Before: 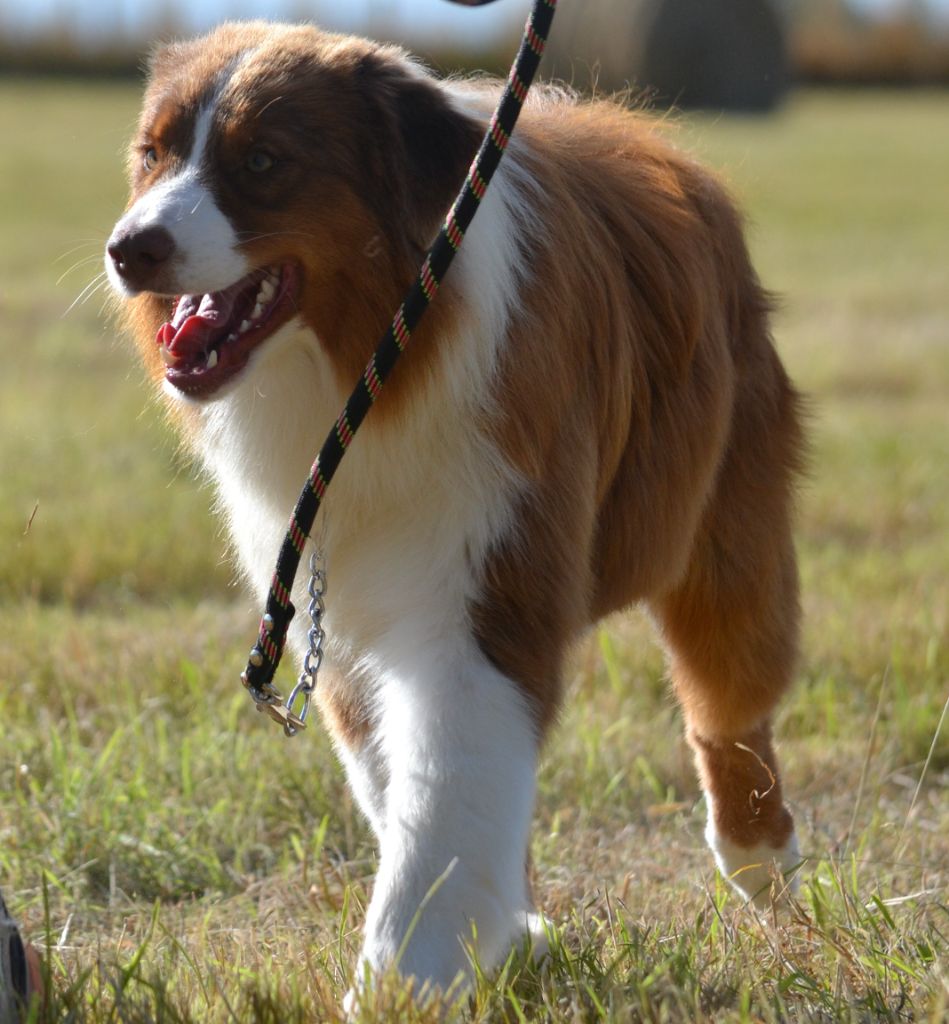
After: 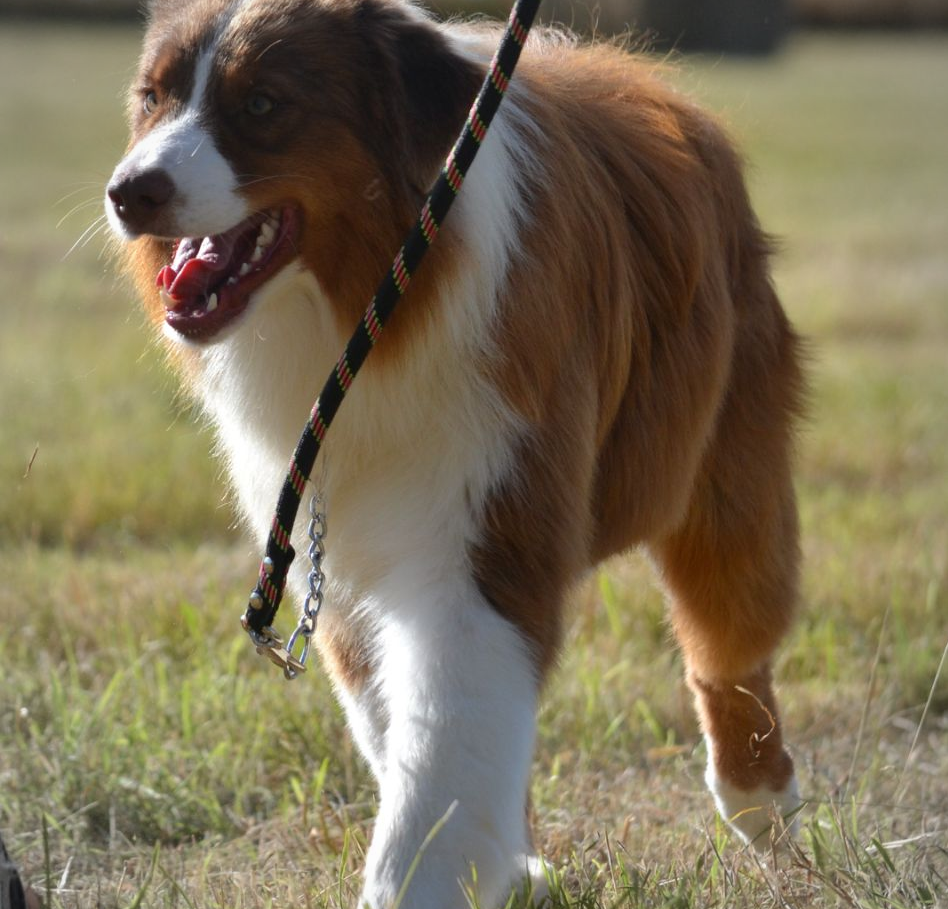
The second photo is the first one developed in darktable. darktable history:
crop and rotate: top 5.609%, bottom 5.609%
vignetting: brightness -0.167
rotate and perspective: automatic cropping off
